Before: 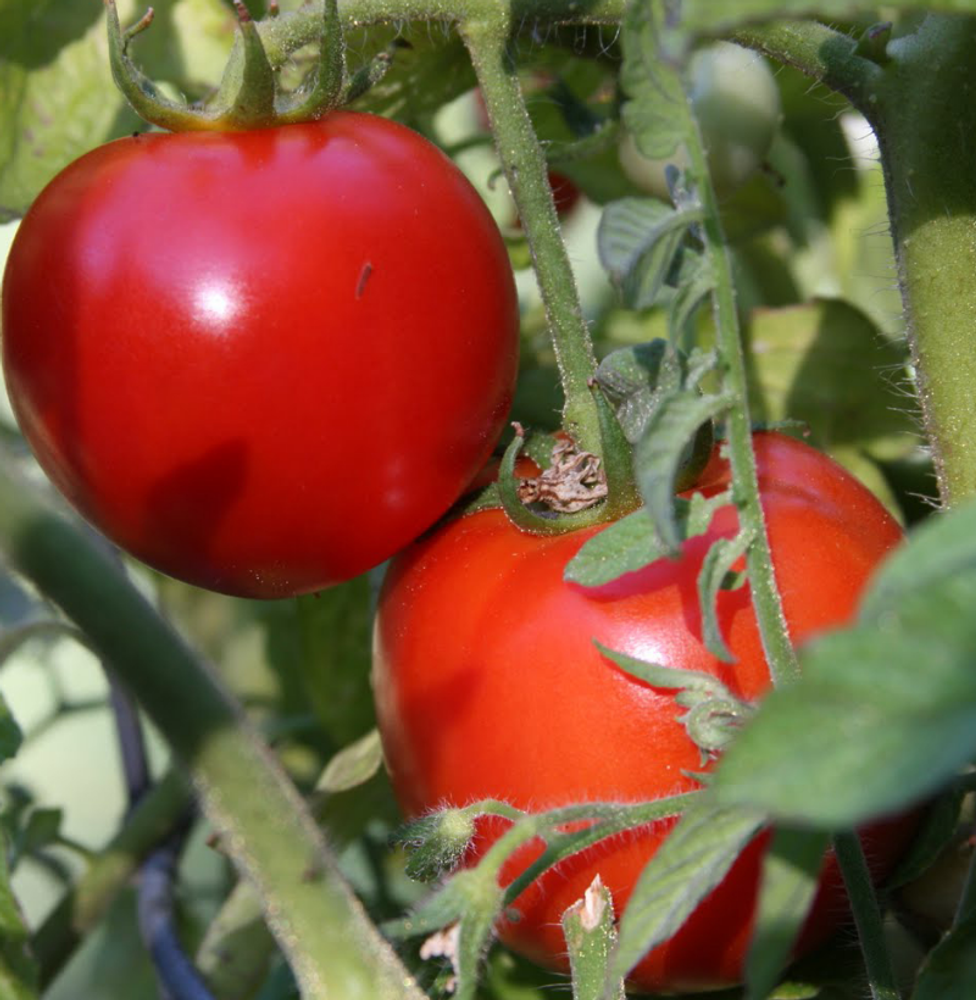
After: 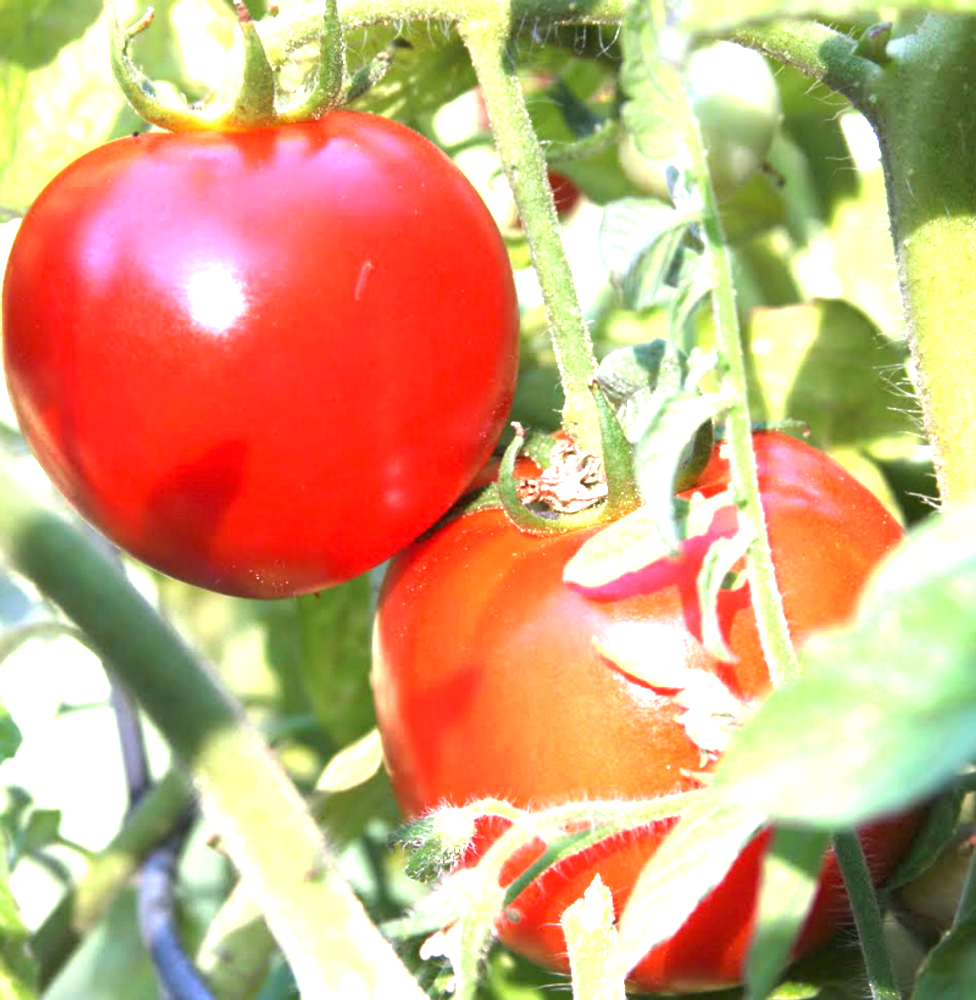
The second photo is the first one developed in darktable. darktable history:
exposure: black level correction 0, exposure 2.321 EV, compensate exposure bias true, compensate highlight preservation false
